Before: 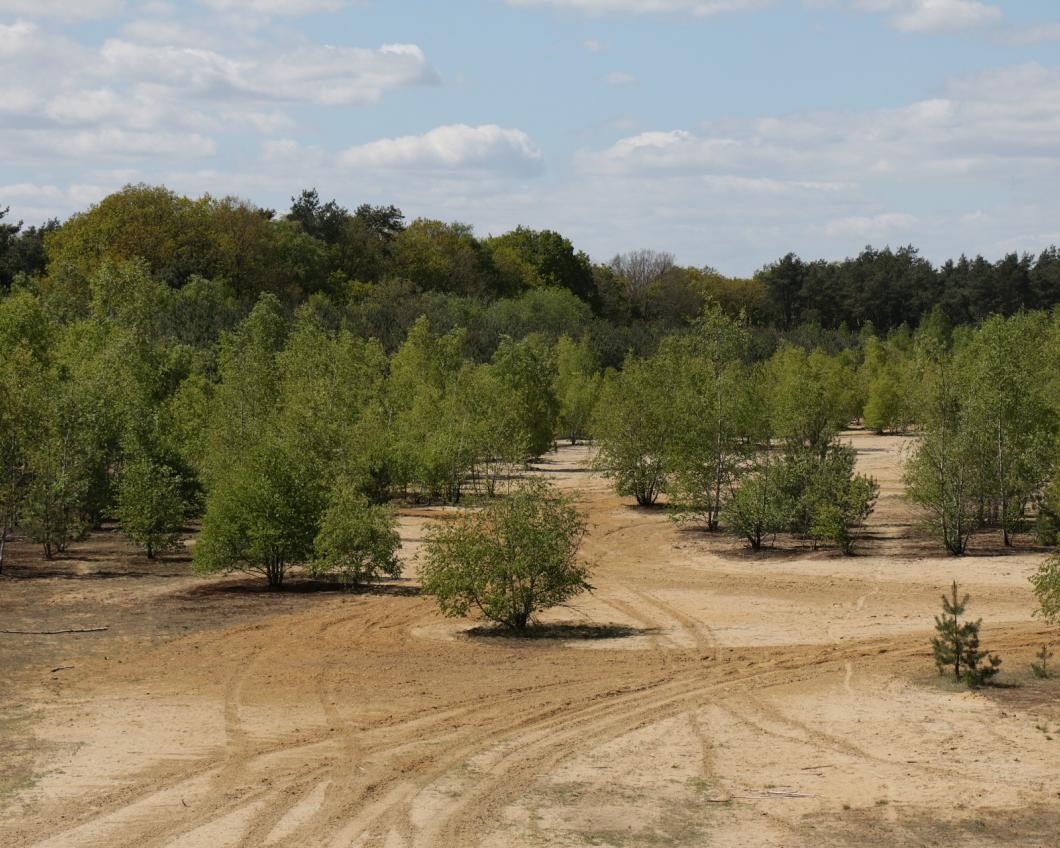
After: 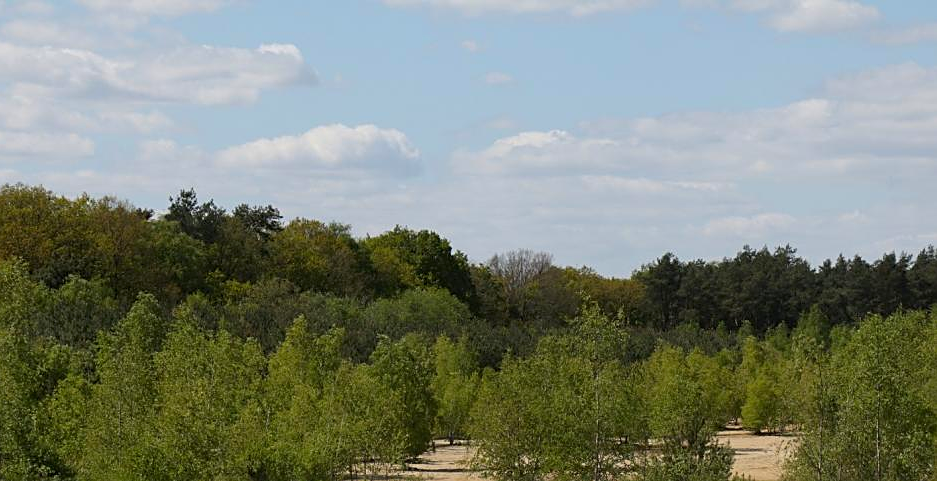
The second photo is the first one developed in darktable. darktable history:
contrast brightness saturation: contrast 0.045, saturation 0.157
sharpen: on, module defaults
crop and rotate: left 11.544%, bottom 43.277%
